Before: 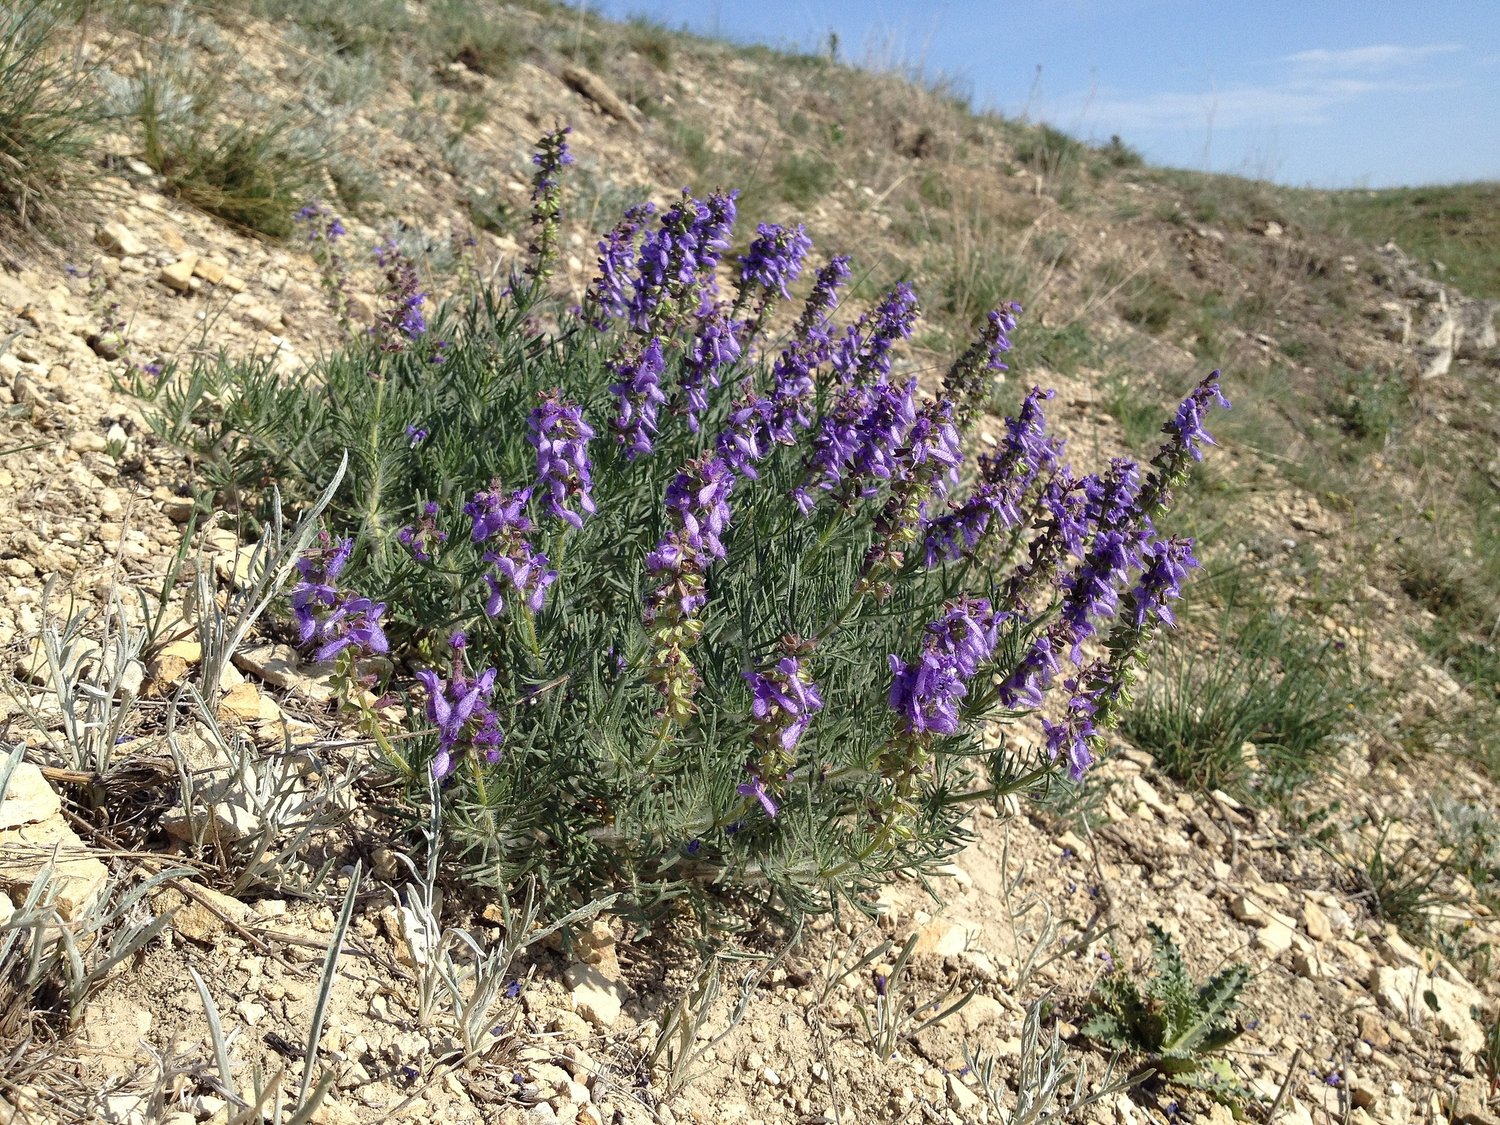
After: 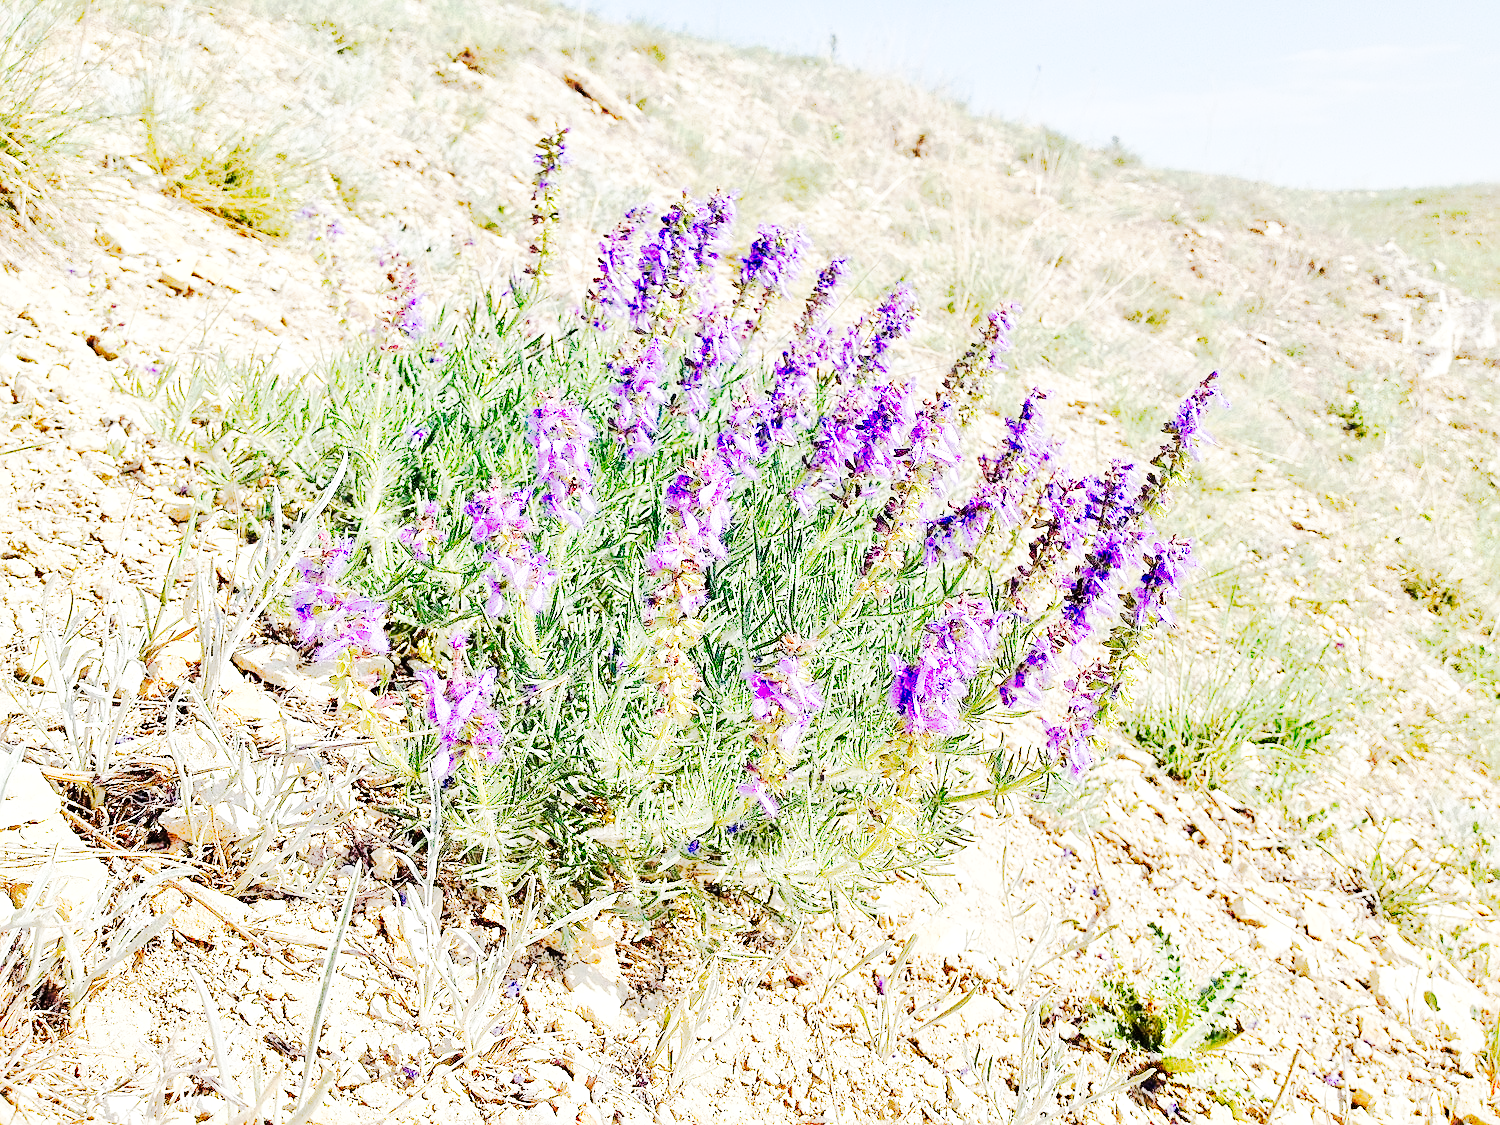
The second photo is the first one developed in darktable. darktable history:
sharpen: on, module defaults
tone equalizer: -8 EV 1.99 EV, -7 EV 1.97 EV, -6 EV 1.96 EV, -5 EV 1.99 EV, -4 EV 1.96 EV, -3 EV 1.5 EV, -2 EV 0.991 EV, -1 EV 0.496 EV, mask exposure compensation -0.513 EV
tone curve: curves: ch0 [(0, 0) (0.086, 0.006) (0.148, 0.021) (0.245, 0.105) (0.374, 0.401) (0.444, 0.631) (0.778, 0.915) (1, 1)], preserve colors none
base curve: curves: ch0 [(0, 0) (0.204, 0.334) (0.55, 0.733) (1, 1)], preserve colors none
